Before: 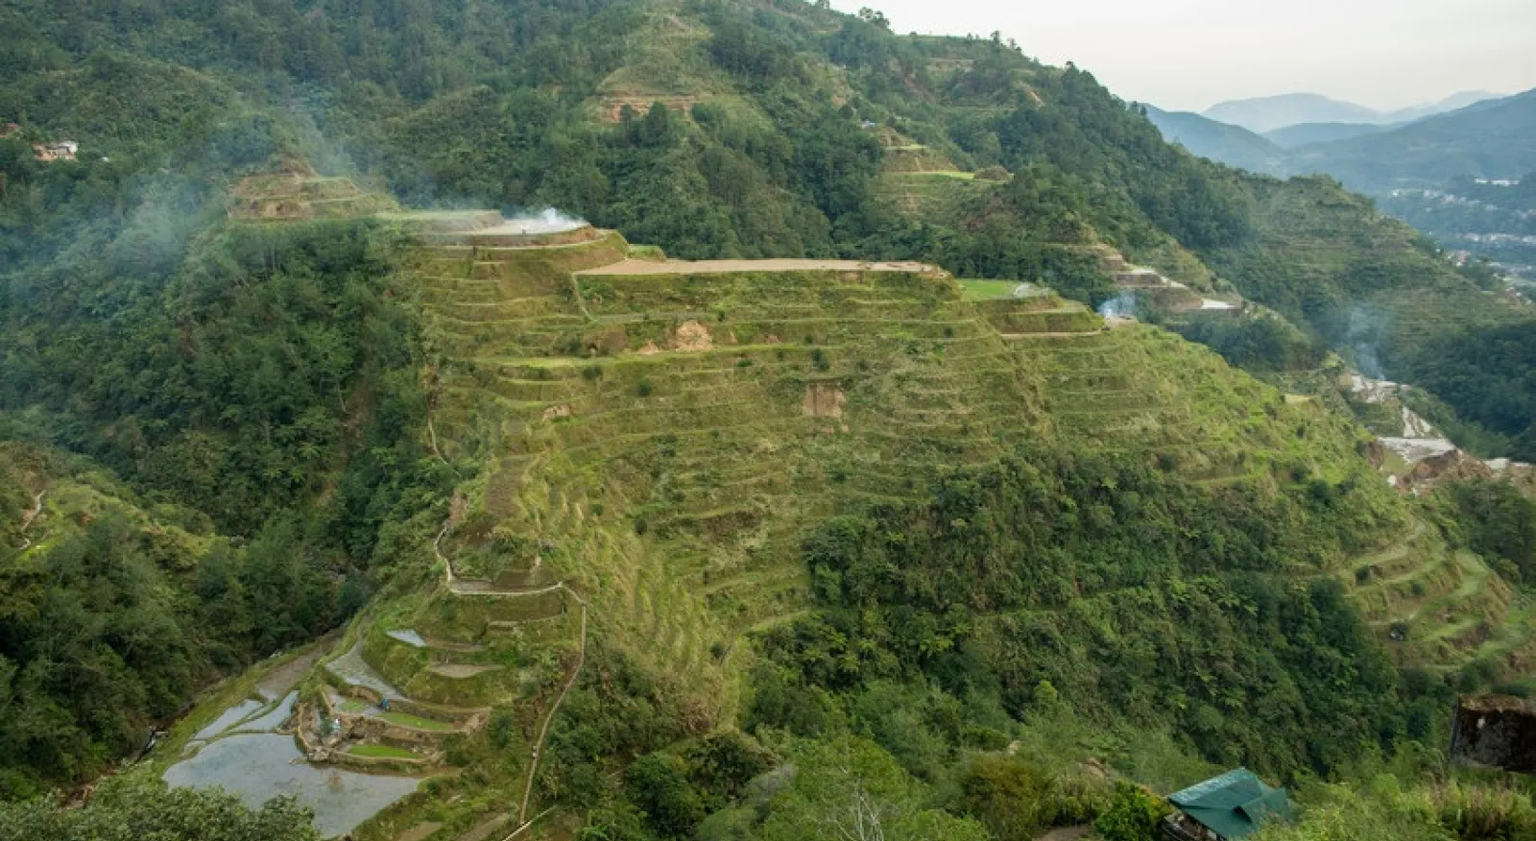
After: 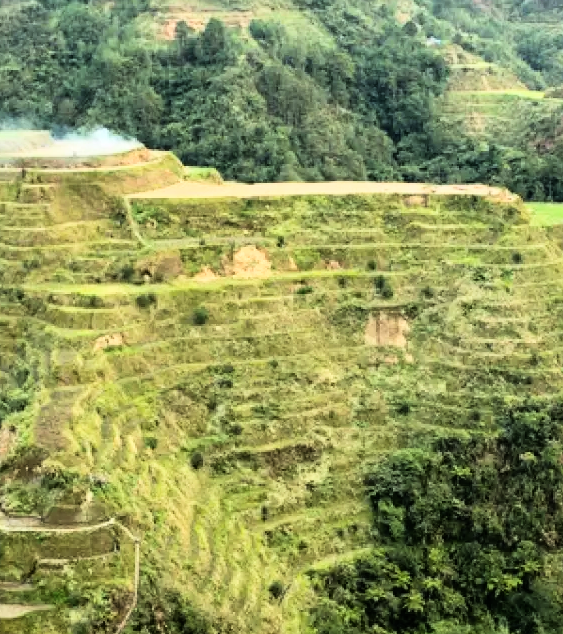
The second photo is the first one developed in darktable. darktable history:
rgb curve: curves: ch0 [(0, 0) (0.21, 0.15) (0.24, 0.21) (0.5, 0.75) (0.75, 0.96) (0.89, 0.99) (1, 1)]; ch1 [(0, 0.02) (0.21, 0.13) (0.25, 0.2) (0.5, 0.67) (0.75, 0.9) (0.89, 0.97) (1, 1)]; ch2 [(0, 0.02) (0.21, 0.13) (0.25, 0.2) (0.5, 0.67) (0.75, 0.9) (0.89, 0.97) (1, 1)], compensate middle gray true
crop and rotate: left 29.476%, top 10.214%, right 35.32%, bottom 17.333%
